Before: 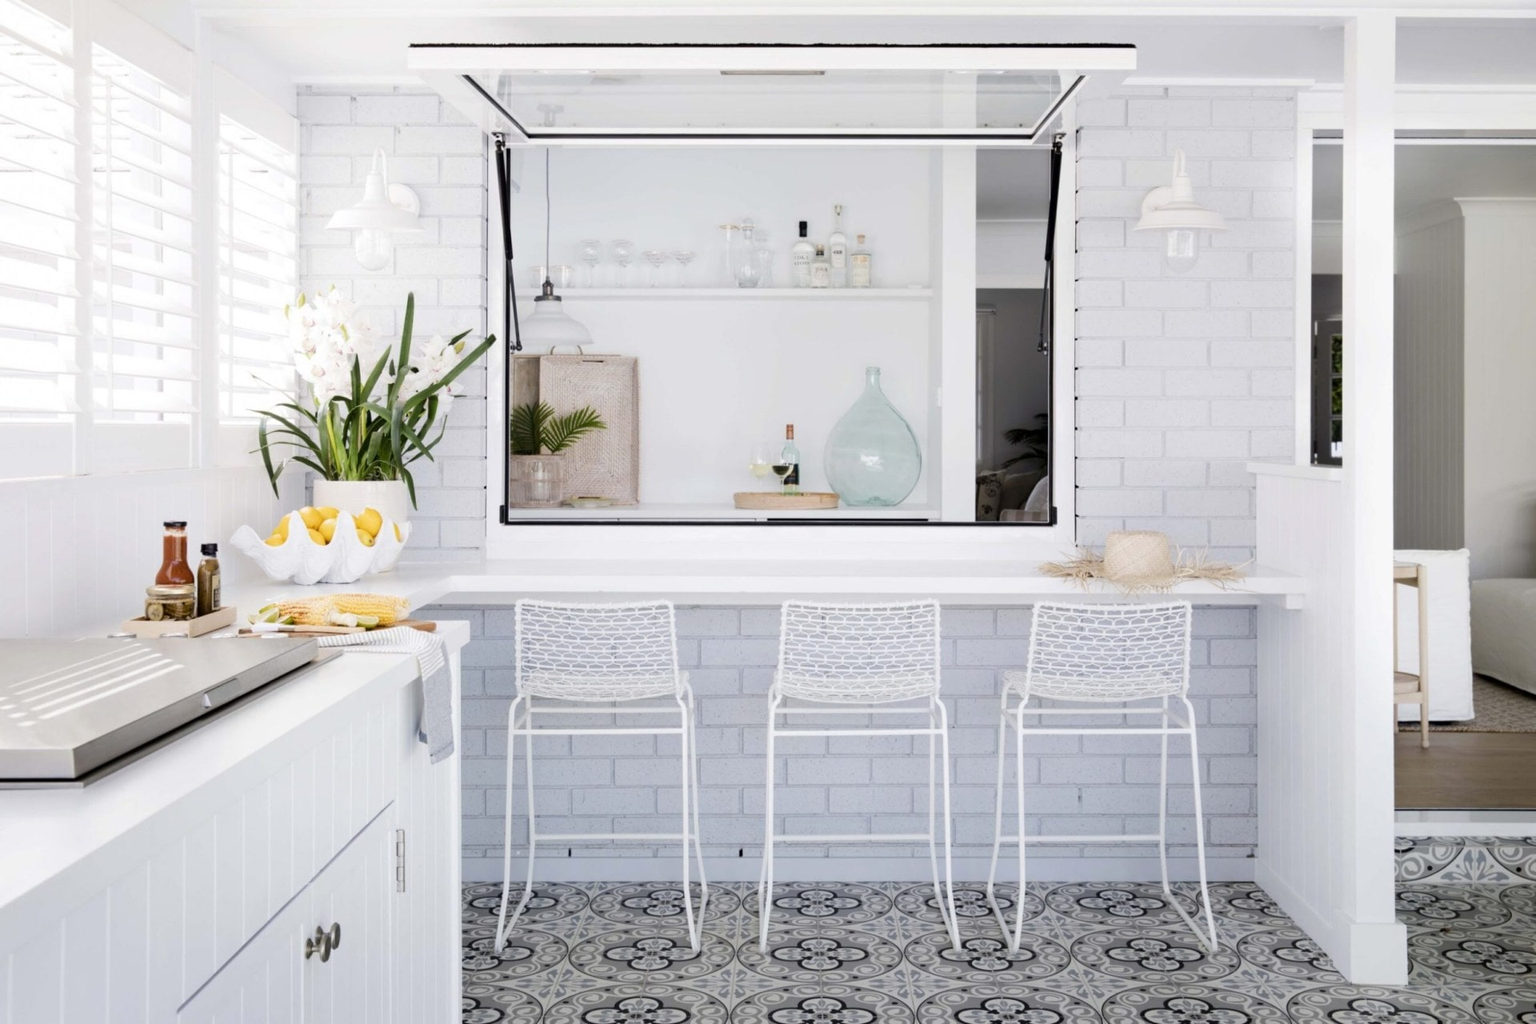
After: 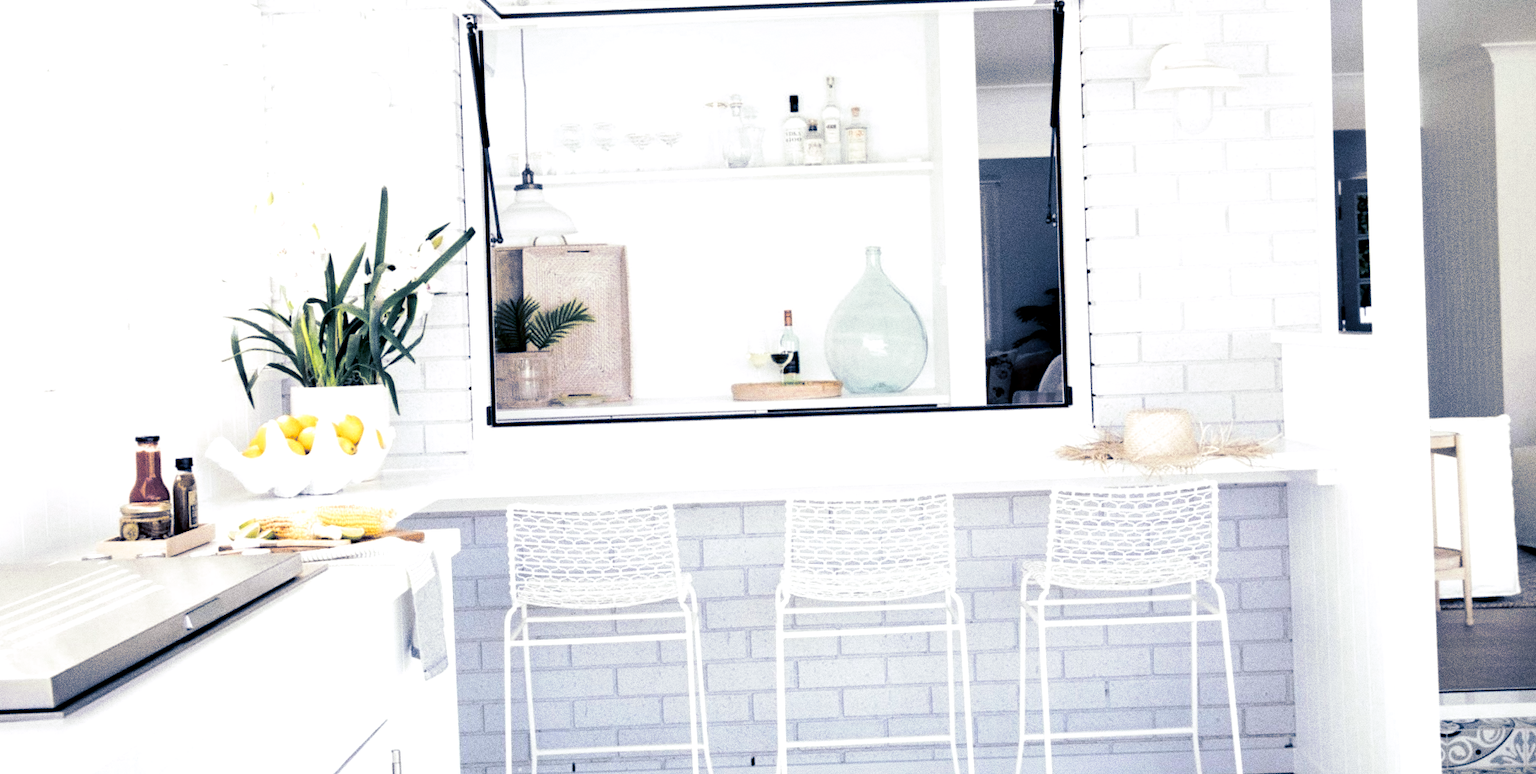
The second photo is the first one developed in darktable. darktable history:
rotate and perspective: rotation -2.12°, lens shift (vertical) 0.009, lens shift (horizontal) -0.008, automatic cropping original format, crop left 0.036, crop right 0.964, crop top 0.05, crop bottom 0.959
white balance: red 1.004, blue 1.024
grain: coarseness 0.09 ISO, strength 40%
crop: top 11.038%, bottom 13.962%
levels: levels [0, 0.43, 0.859]
exposure: black level correction 0.011, compensate highlight preservation false
split-toning: shadows › hue 226.8°, shadows › saturation 0.84
